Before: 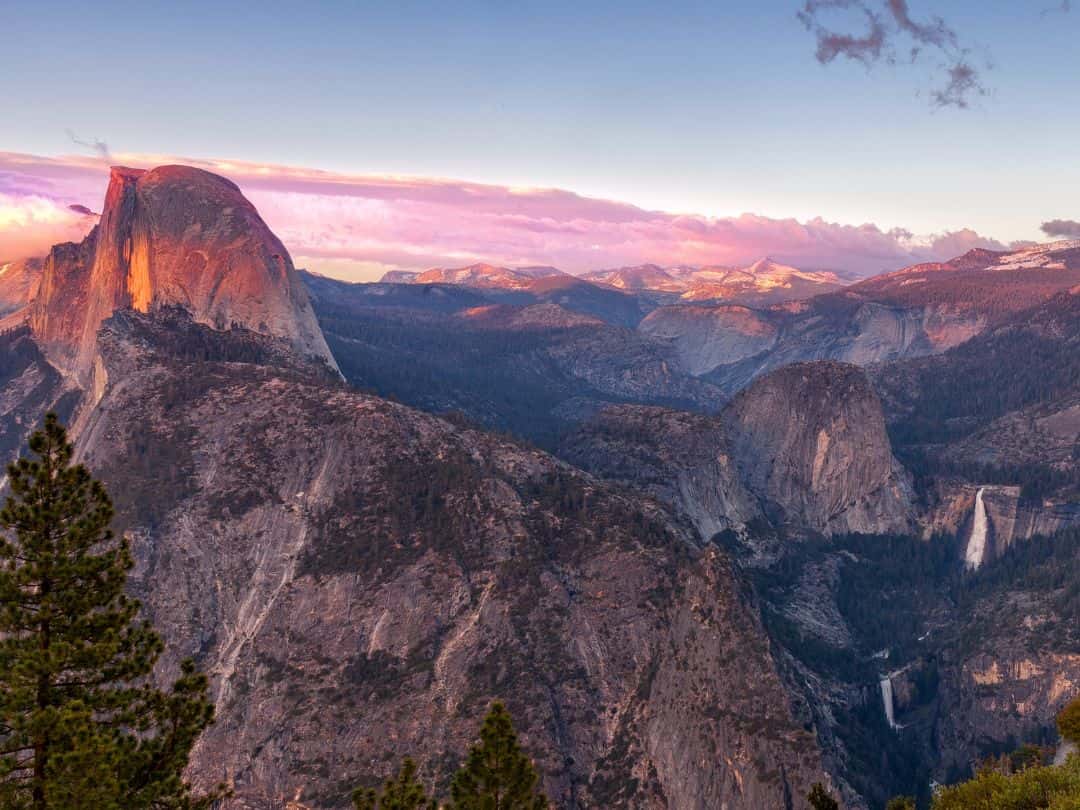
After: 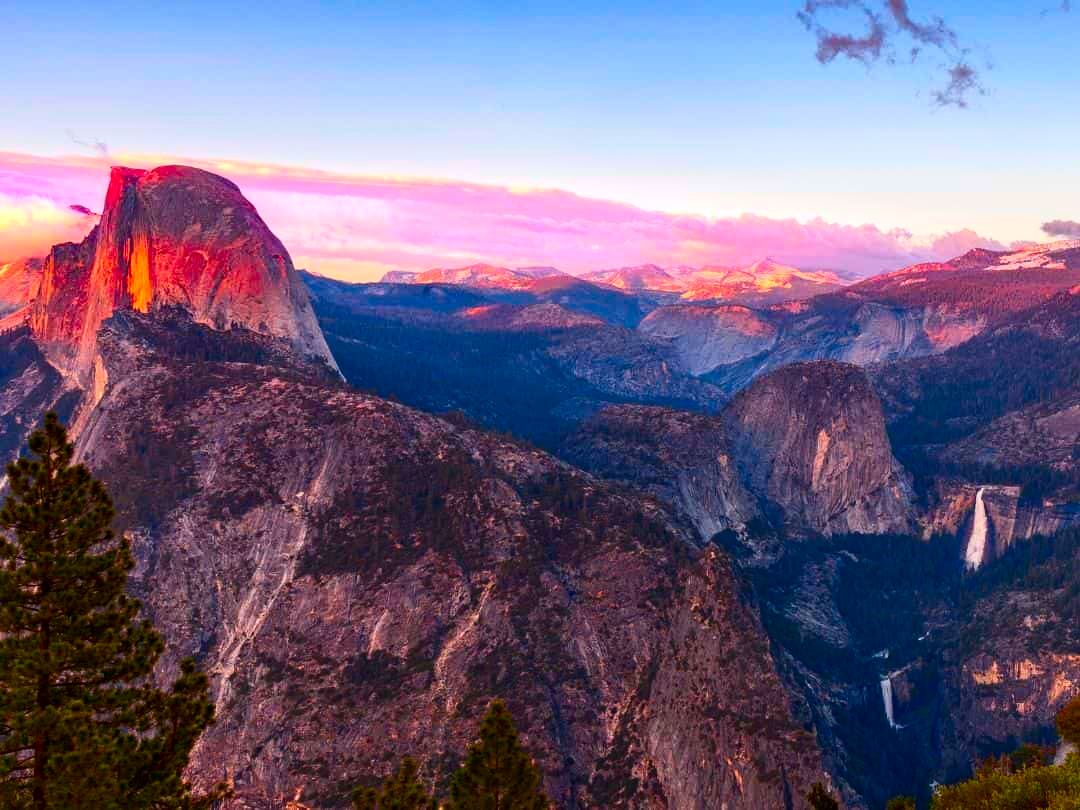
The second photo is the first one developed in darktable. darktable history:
local contrast: mode bilateral grid, contrast 21, coarseness 50, detail 102%, midtone range 0.2
contrast brightness saturation: contrast 0.261, brightness 0.023, saturation 0.88
